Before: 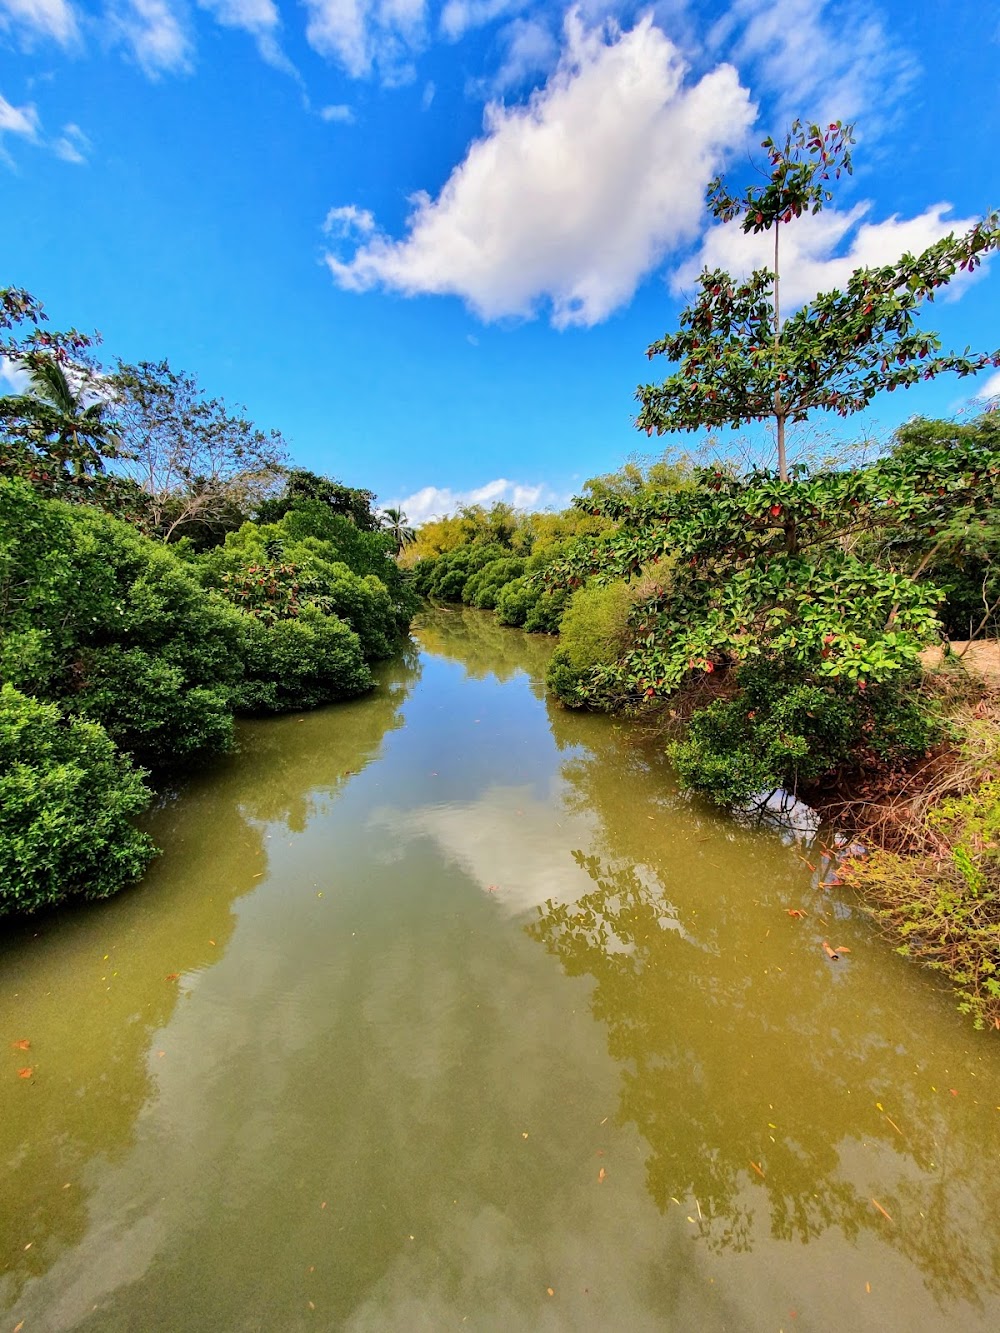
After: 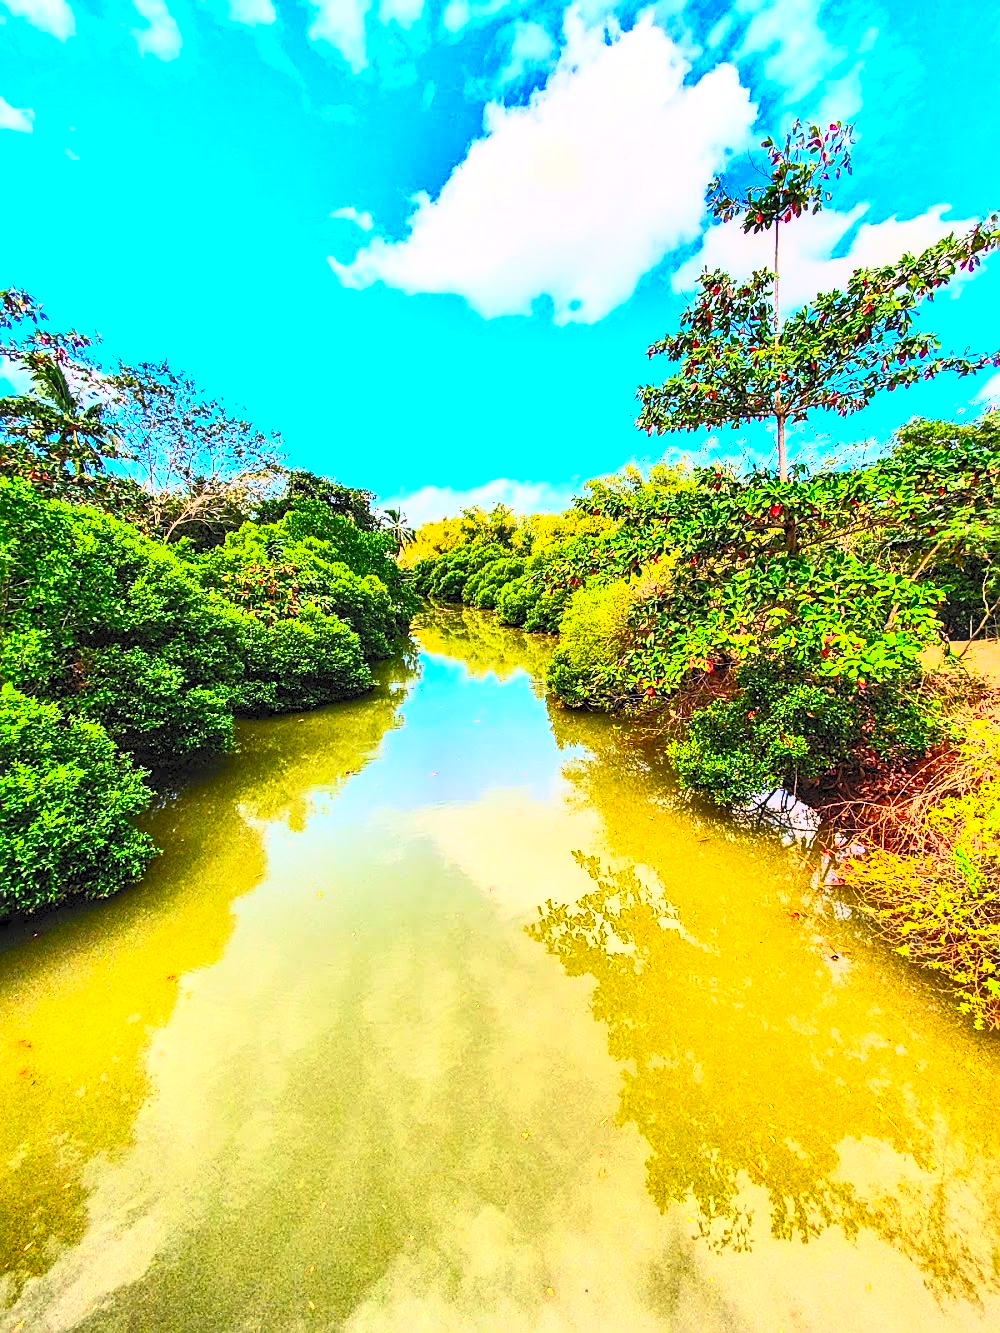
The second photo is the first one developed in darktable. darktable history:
local contrast: on, module defaults
contrast brightness saturation: contrast 0.986, brightness 0.983, saturation 0.988
sharpen: on, module defaults
